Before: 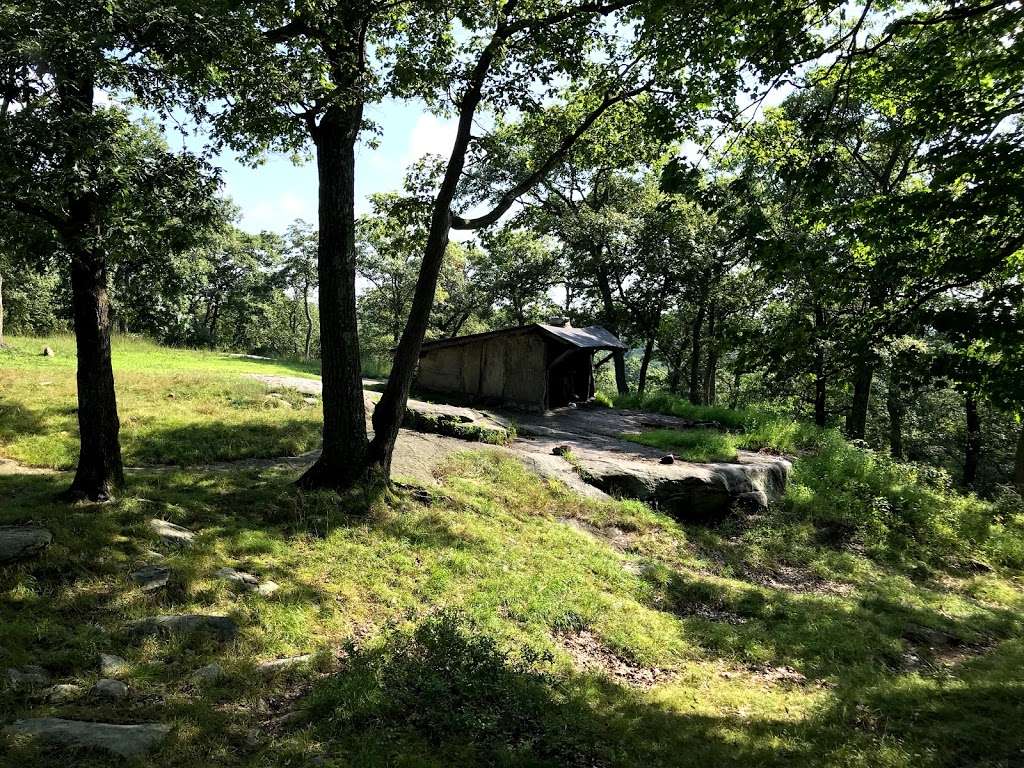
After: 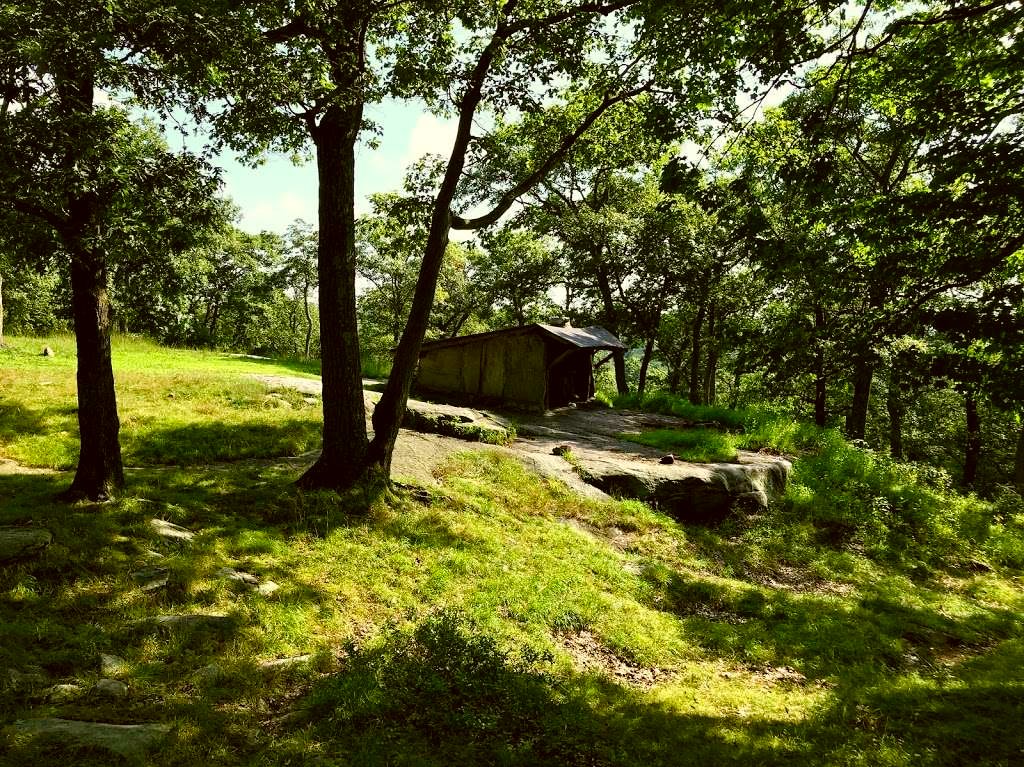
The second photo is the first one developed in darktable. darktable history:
color balance rgb: perceptual saturation grading › global saturation 26.423%, perceptual saturation grading › highlights -28.198%, perceptual saturation grading › mid-tones 15.566%, perceptual saturation grading › shadows 34.341%, global vibrance 20%
crop: bottom 0.073%
color correction: highlights a* -1.48, highlights b* 10.28, shadows a* 0.49, shadows b* 19.98
